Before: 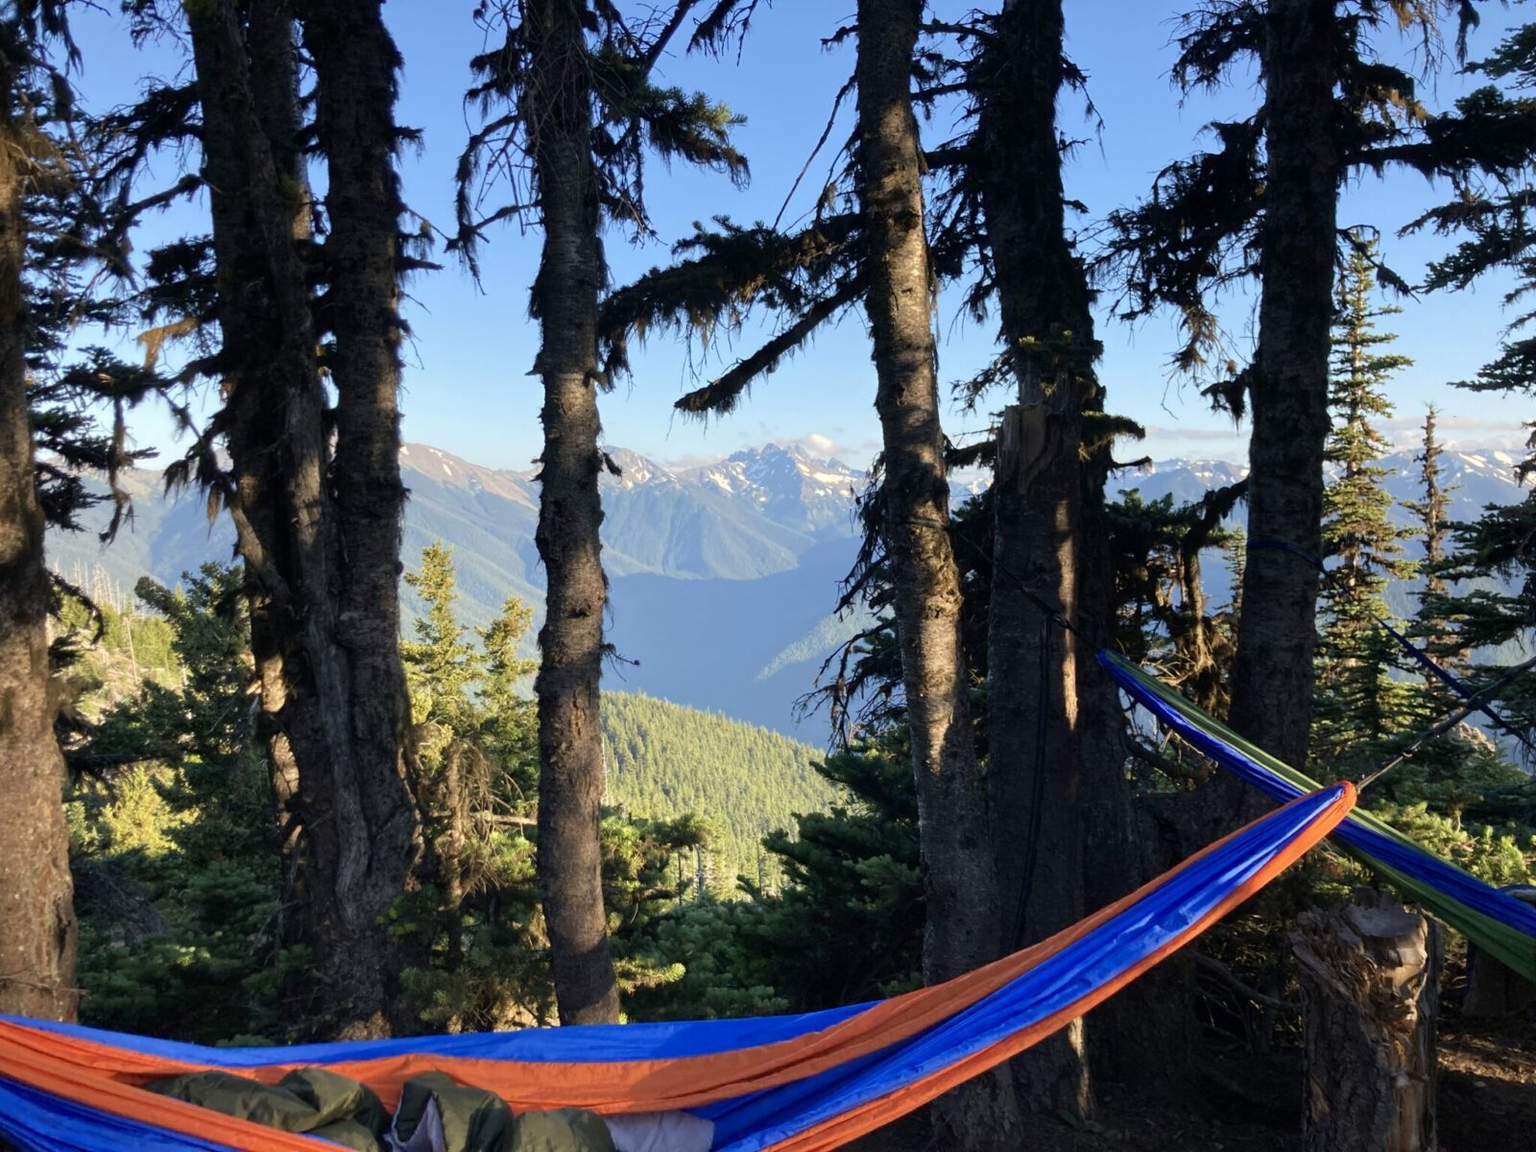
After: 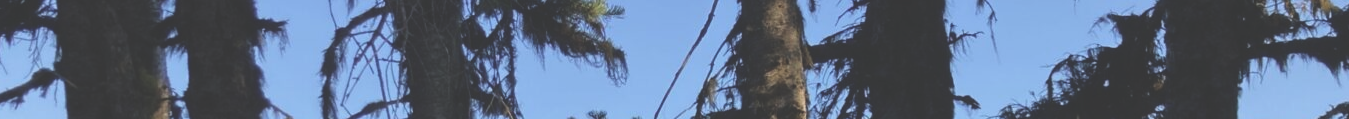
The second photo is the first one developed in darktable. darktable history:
crop and rotate: left 9.644%, top 9.491%, right 6.021%, bottom 80.509%
exposure: black level correction -0.03, compensate highlight preservation false
contrast brightness saturation: contrast -0.1, saturation -0.1
